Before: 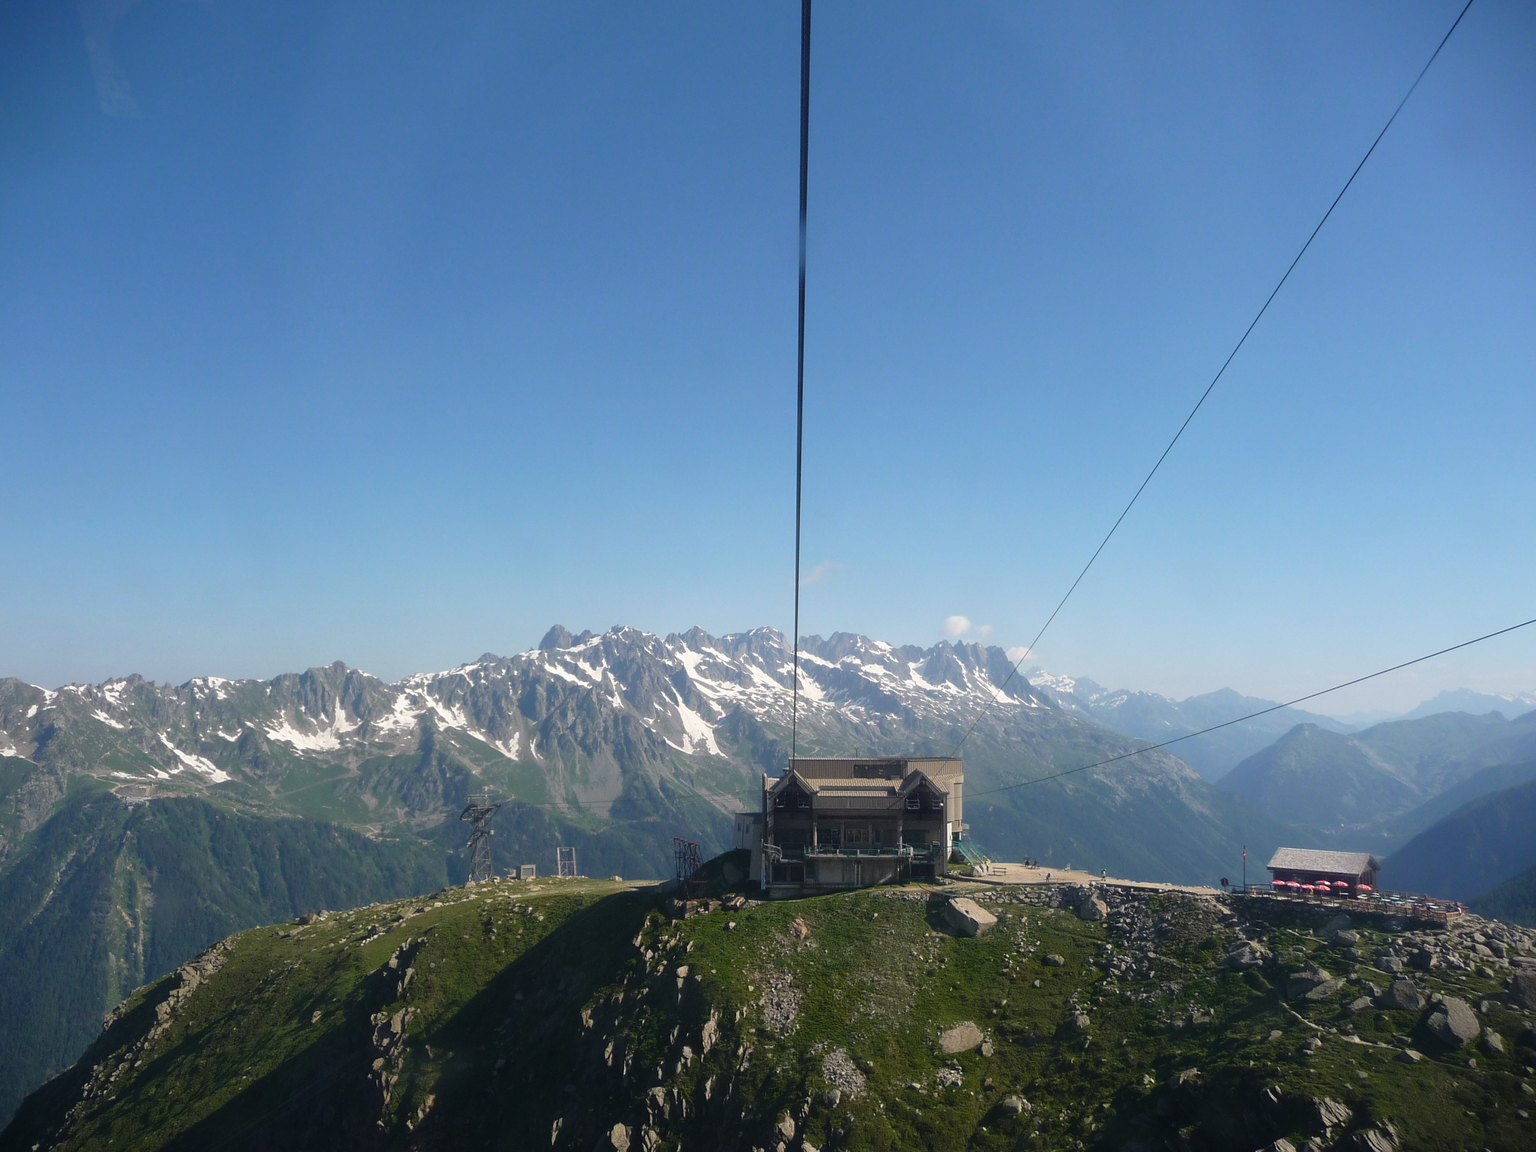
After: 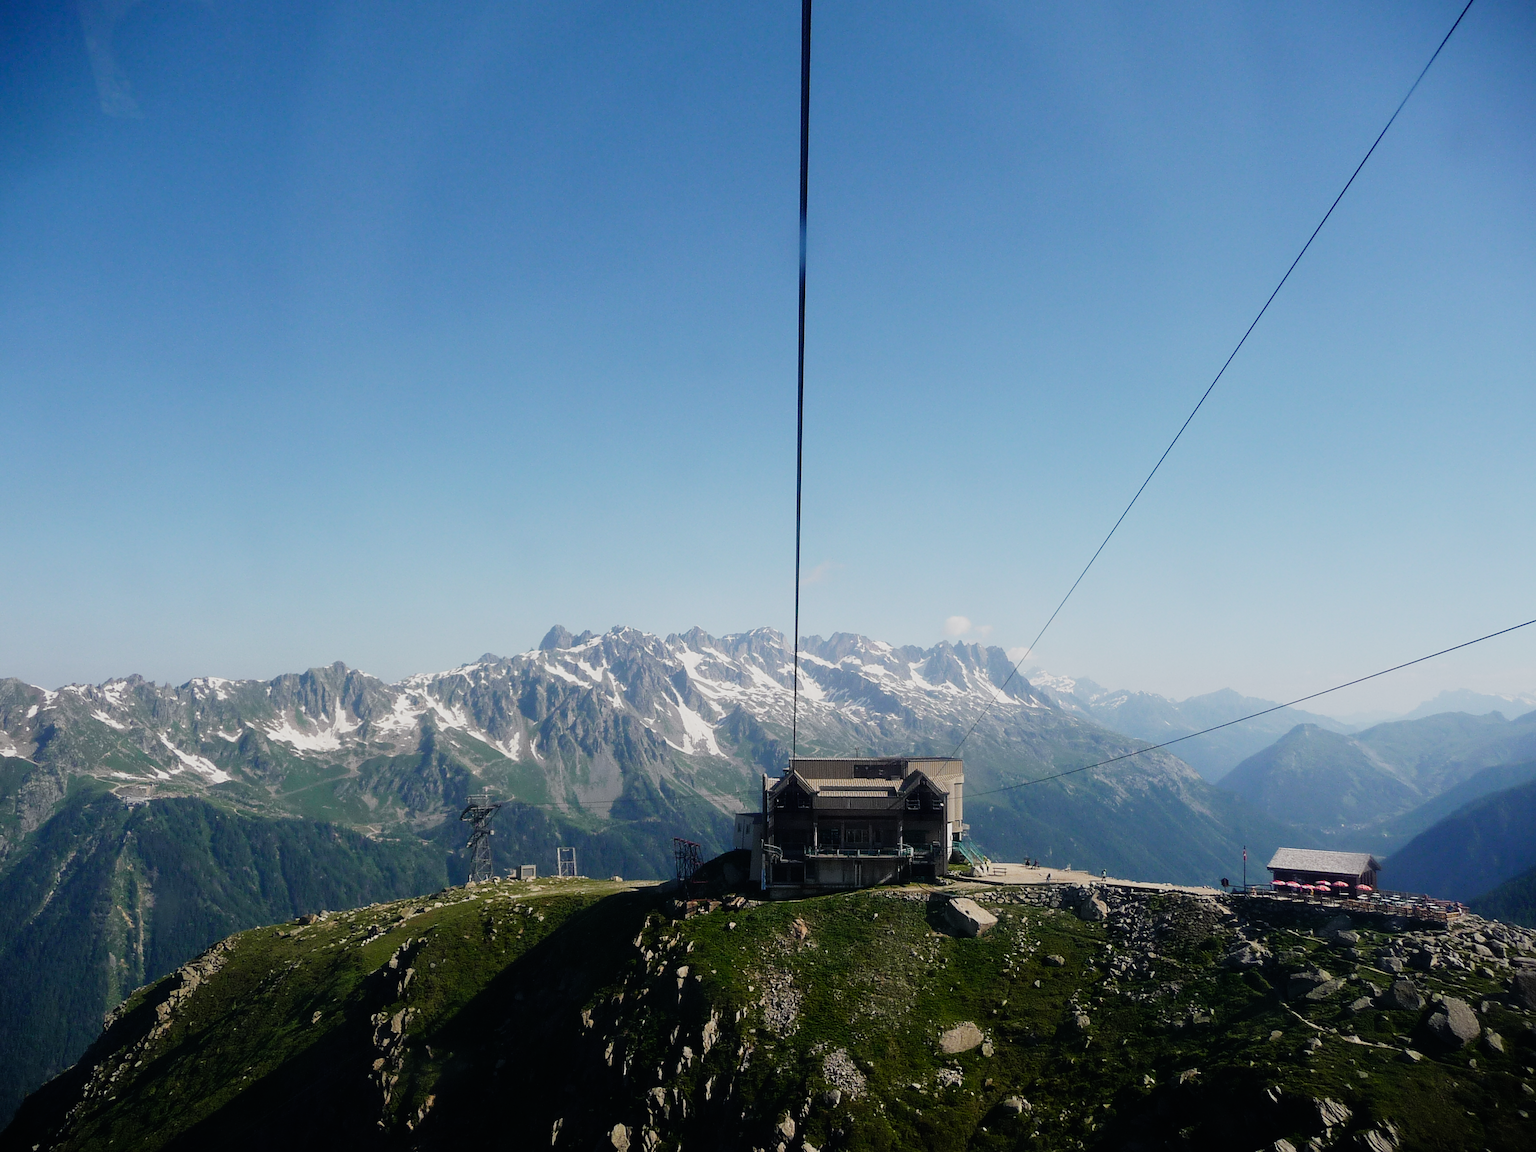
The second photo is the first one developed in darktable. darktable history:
exposure: compensate highlight preservation false
sigmoid: contrast 1.69, skew -0.23, preserve hue 0%, red attenuation 0.1, red rotation 0.035, green attenuation 0.1, green rotation -0.017, blue attenuation 0.15, blue rotation -0.052, base primaries Rec2020
sharpen: amount 0.2
